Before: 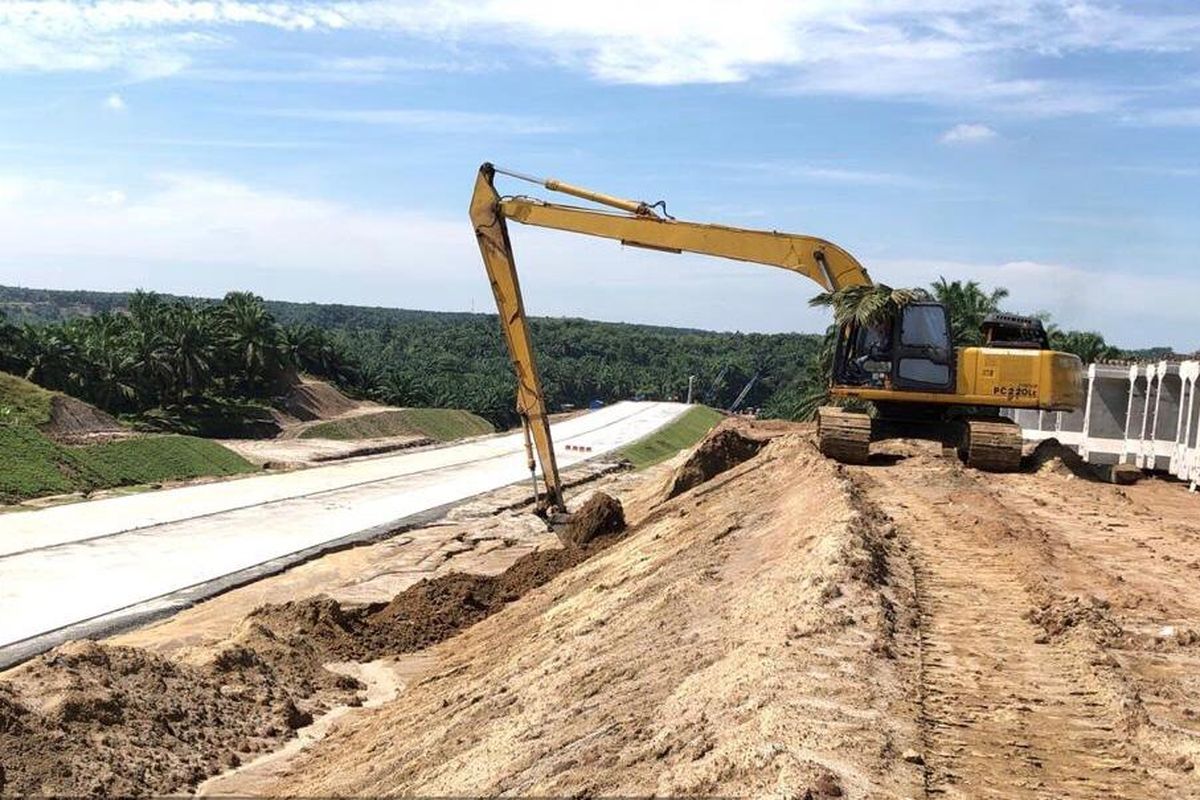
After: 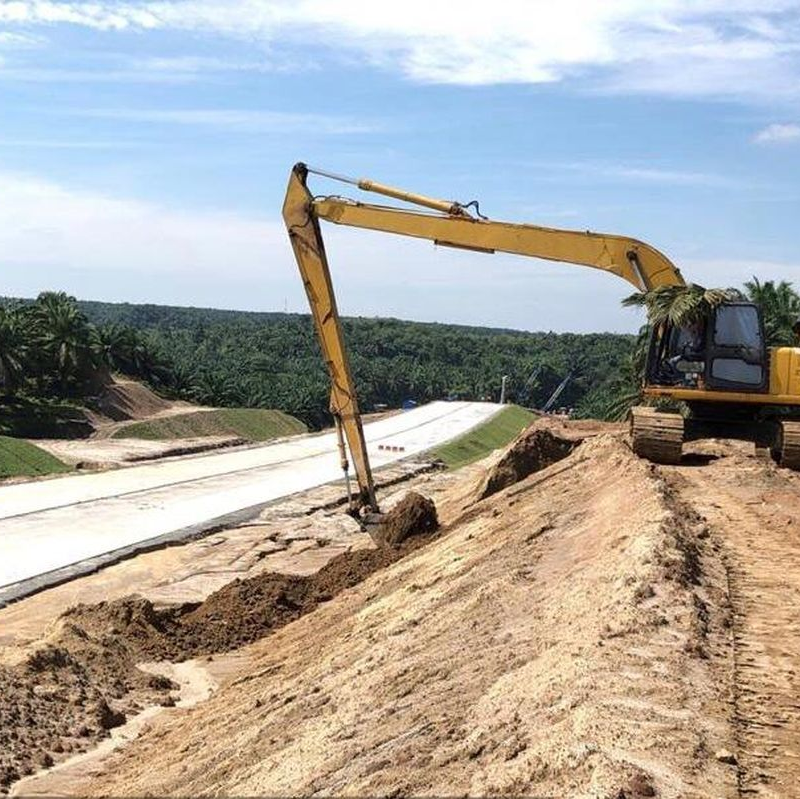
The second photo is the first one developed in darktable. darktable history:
crop and rotate: left 15.628%, right 17.704%
